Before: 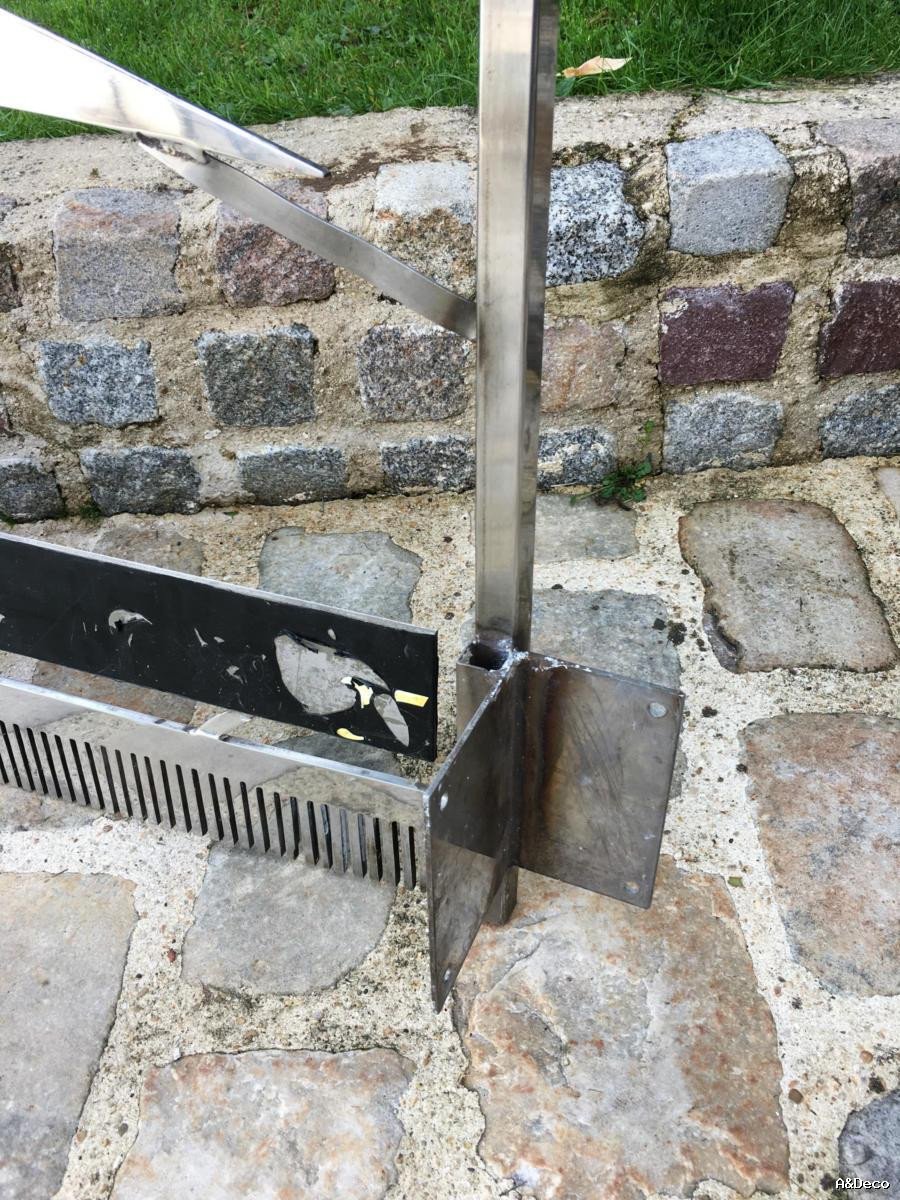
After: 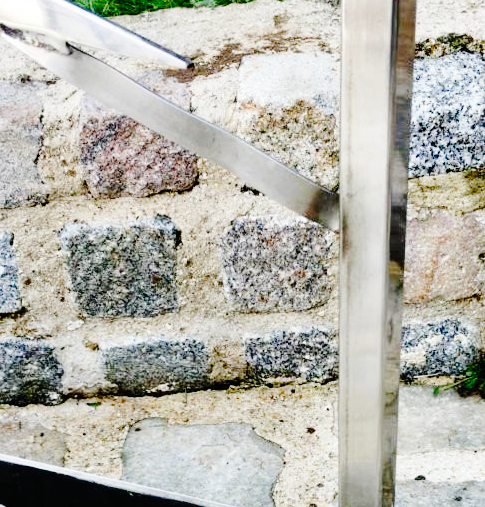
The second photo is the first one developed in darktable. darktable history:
crop: left 15.299%, top 9.117%, right 30.745%, bottom 48.613%
base curve: curves: ch0 [(0, 0) (0.036, 0.01) (0.123, 0.254) (0.258, 0.504) (0.507, 0.748) (1, 1)], preserve colors none
